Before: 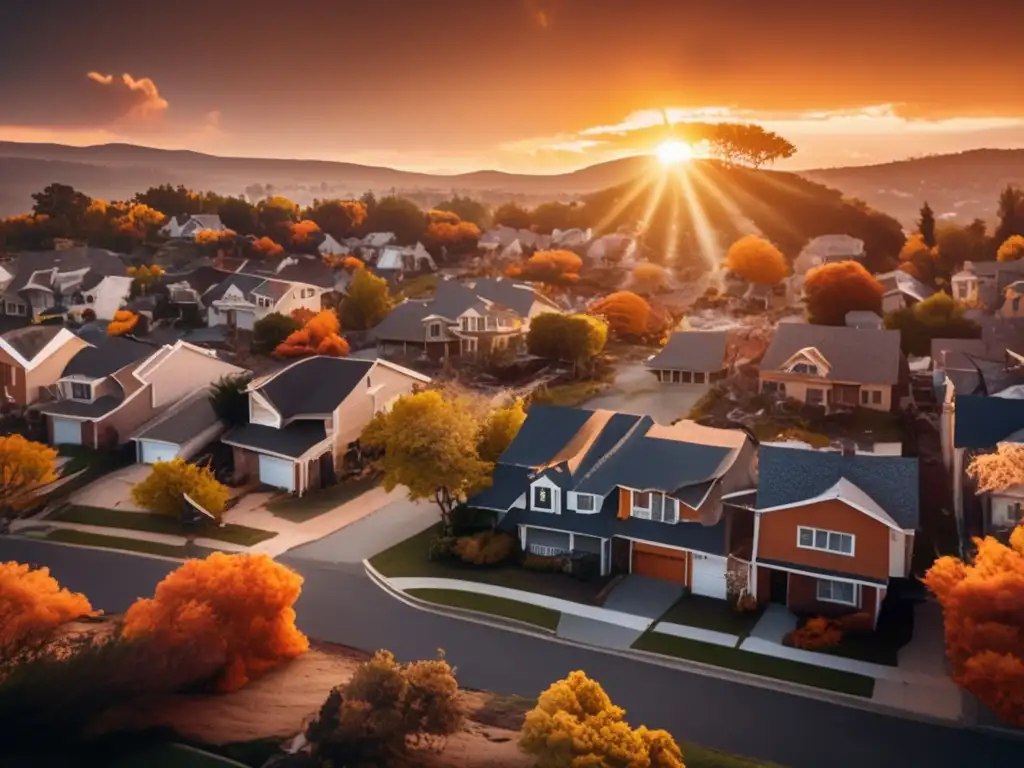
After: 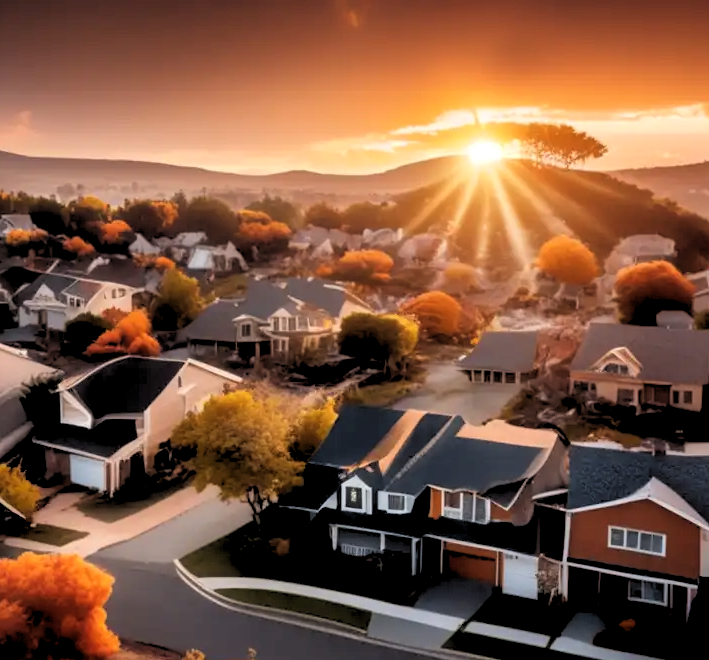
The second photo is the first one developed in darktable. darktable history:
rgb levels: levels [[0.029, 0.461, 0.922], [0, 0.5, 1], [0, 0.5, 1]]
haze removal: strength -0.05
crop: left 18.479%, right 12.2%, bottom 13.971%
